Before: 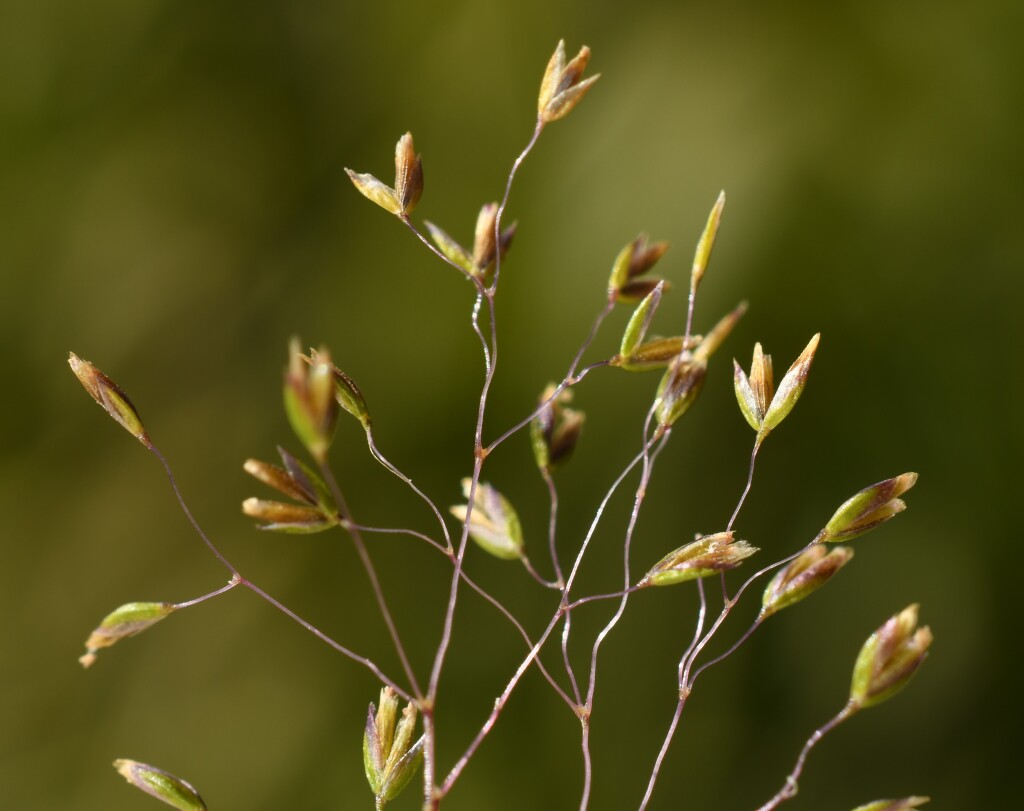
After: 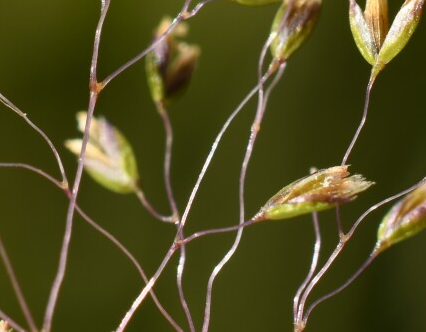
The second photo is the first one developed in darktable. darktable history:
crop: left 37.625%, top 45.243%, right 20.691%, bottom 13.721%
